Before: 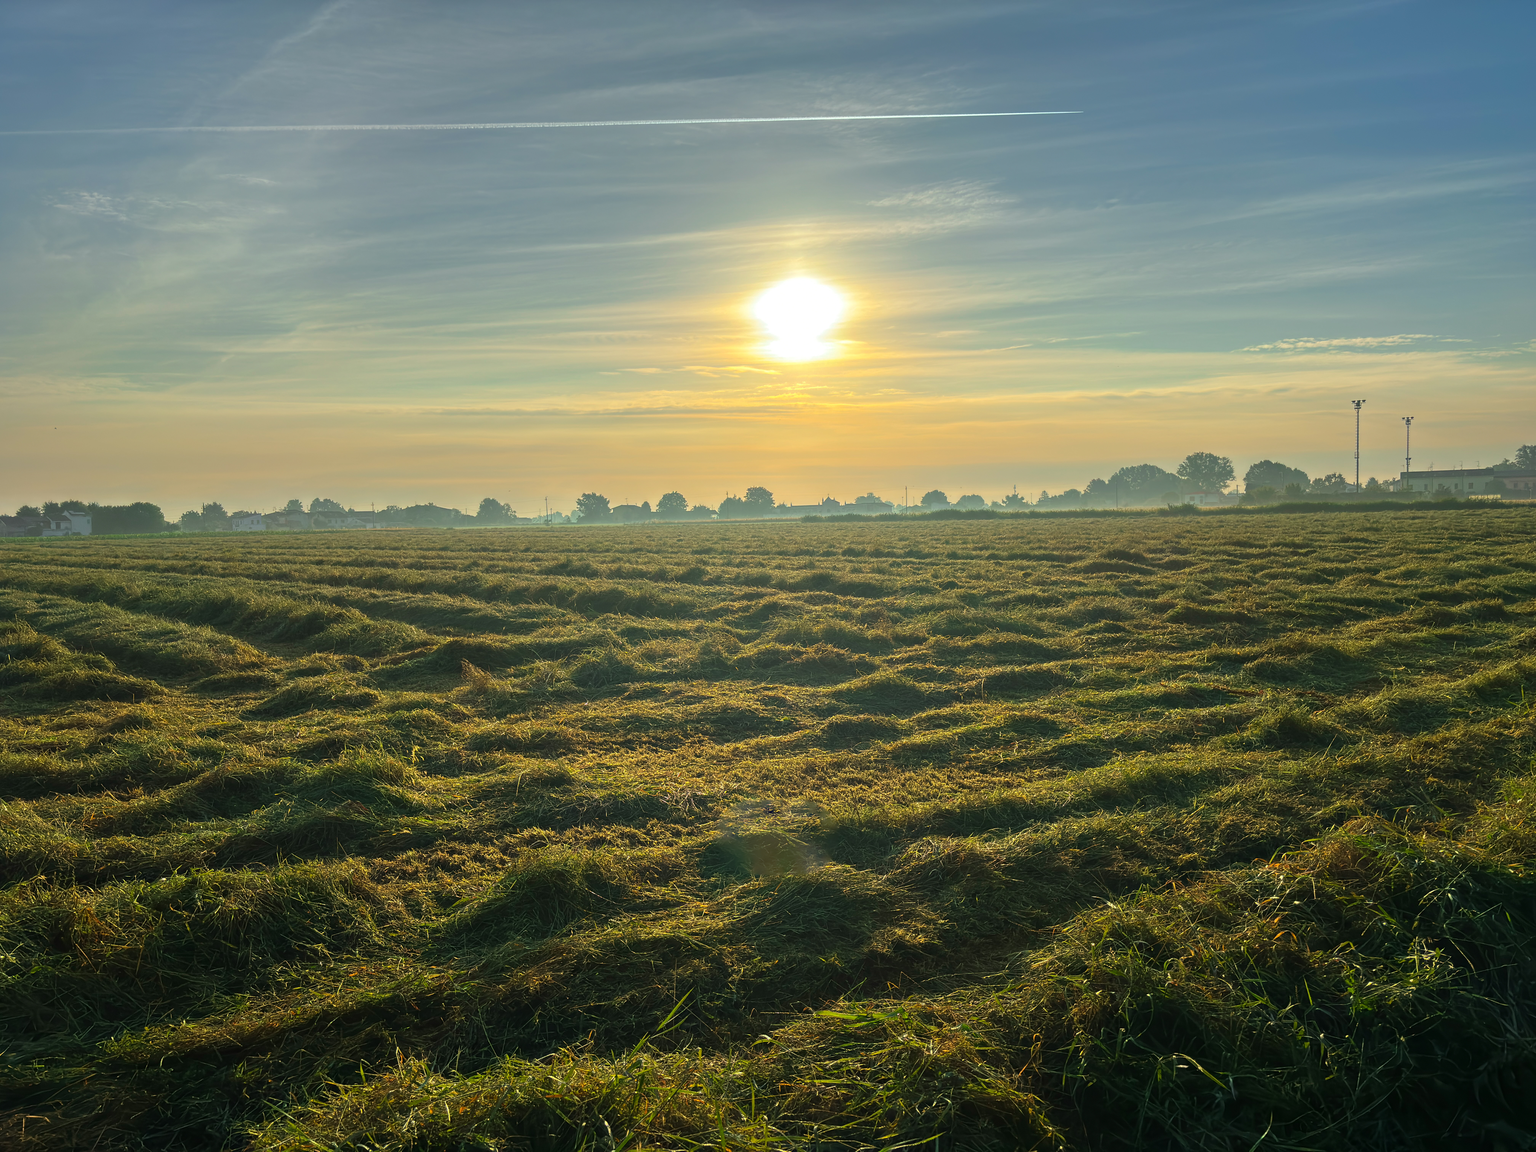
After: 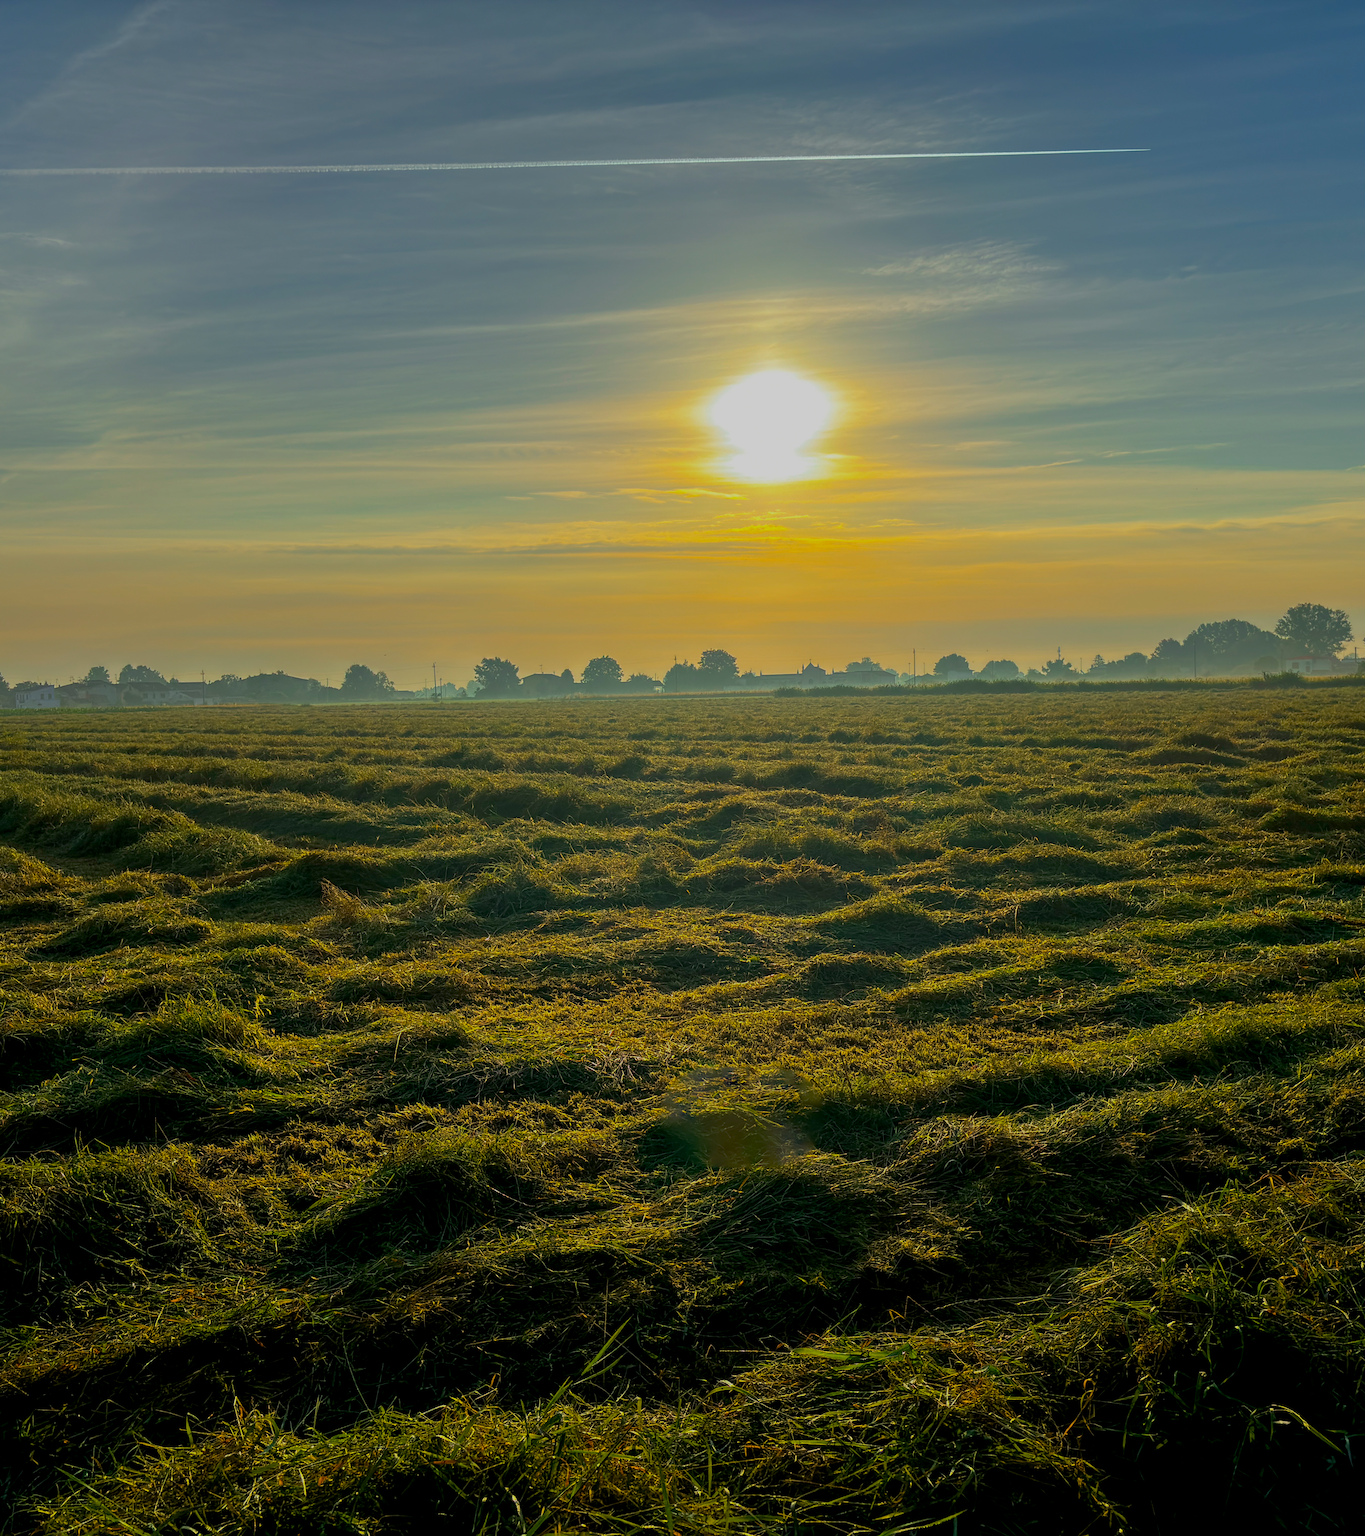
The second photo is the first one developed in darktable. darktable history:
color balance rgb: shadows lift › chroma 2.969%, shadows lift › hue 278.94°, power › hue 73.29°, global offset › luminance -0.884%, perceptual saturation grading › global saturation 30.276%
crop and rotate: left 14.386%, right 18.951%
exposure: black level correction 0, exposure -0.693 EV, compensate highlight preservation false
